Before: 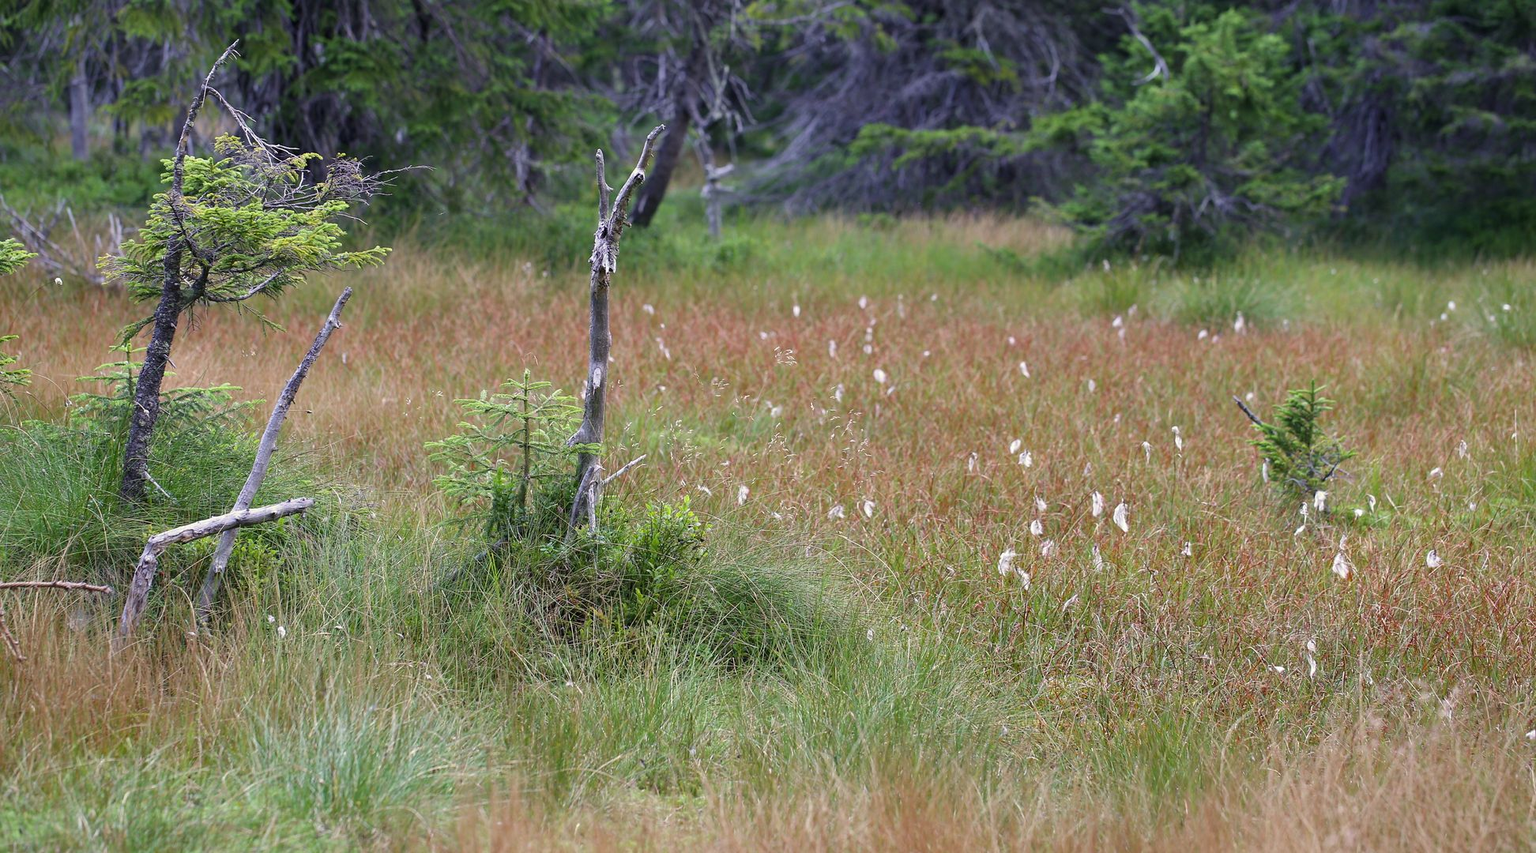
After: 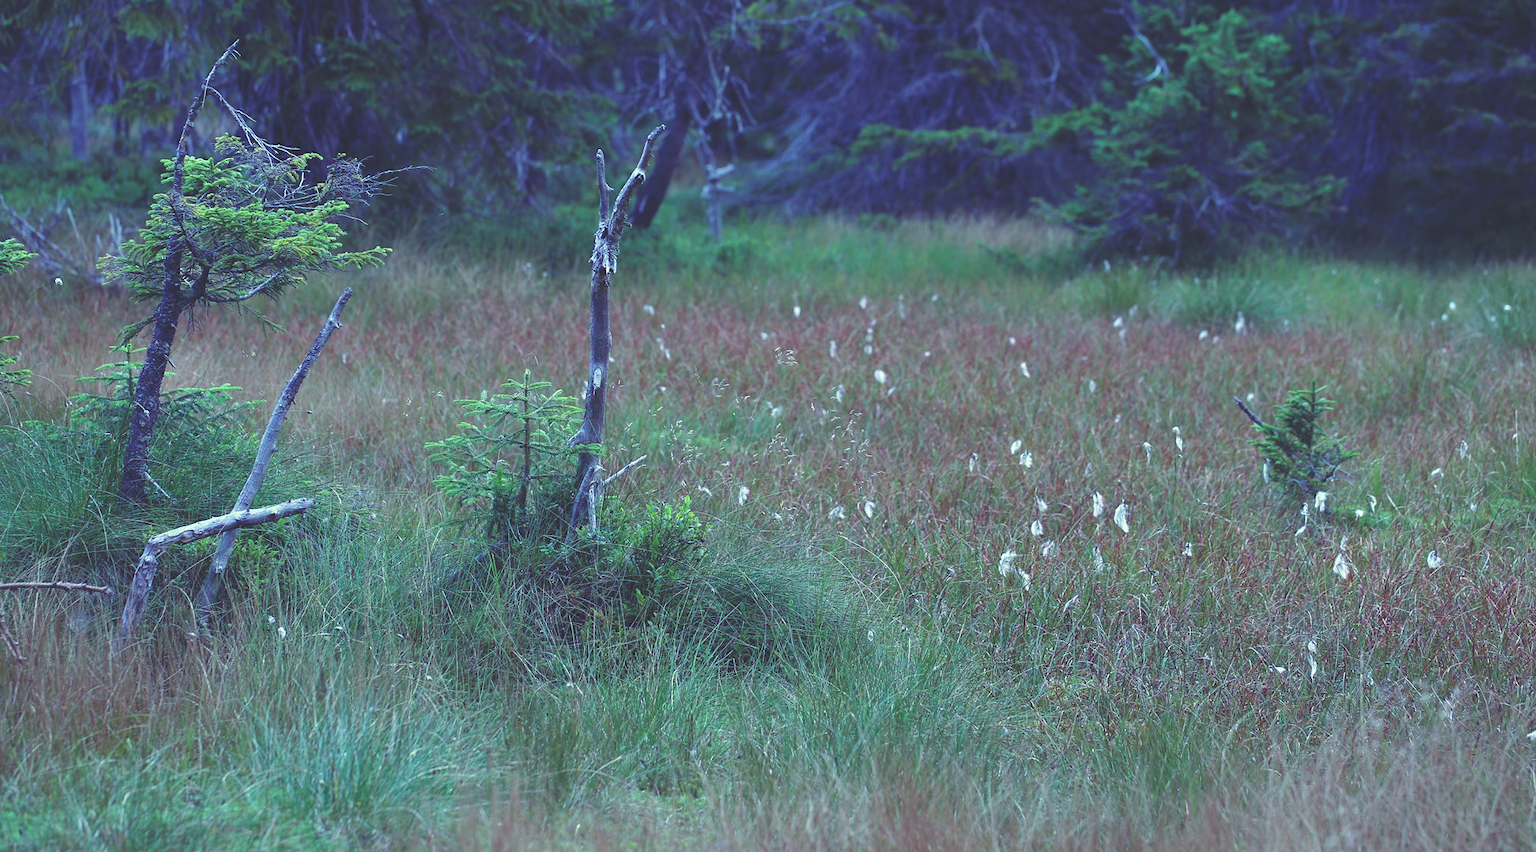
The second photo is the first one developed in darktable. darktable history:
rgb curve: curves: ch0 [(0, 0.186) (0.314, 0.284) (0.576, 0.466) (0.805, 0.691) (0.936, 0.886)]; ch1 [(0, 0.186) (0.314, 0.284) (0.581, 0.534) (0.771, 0.746) (0.936, 0.958)]; ch2 [(0, 0.216) (0.275, 0.39) (1, 1)], mode RGB, independent channels, compensate middle gray true, preserve colors none
